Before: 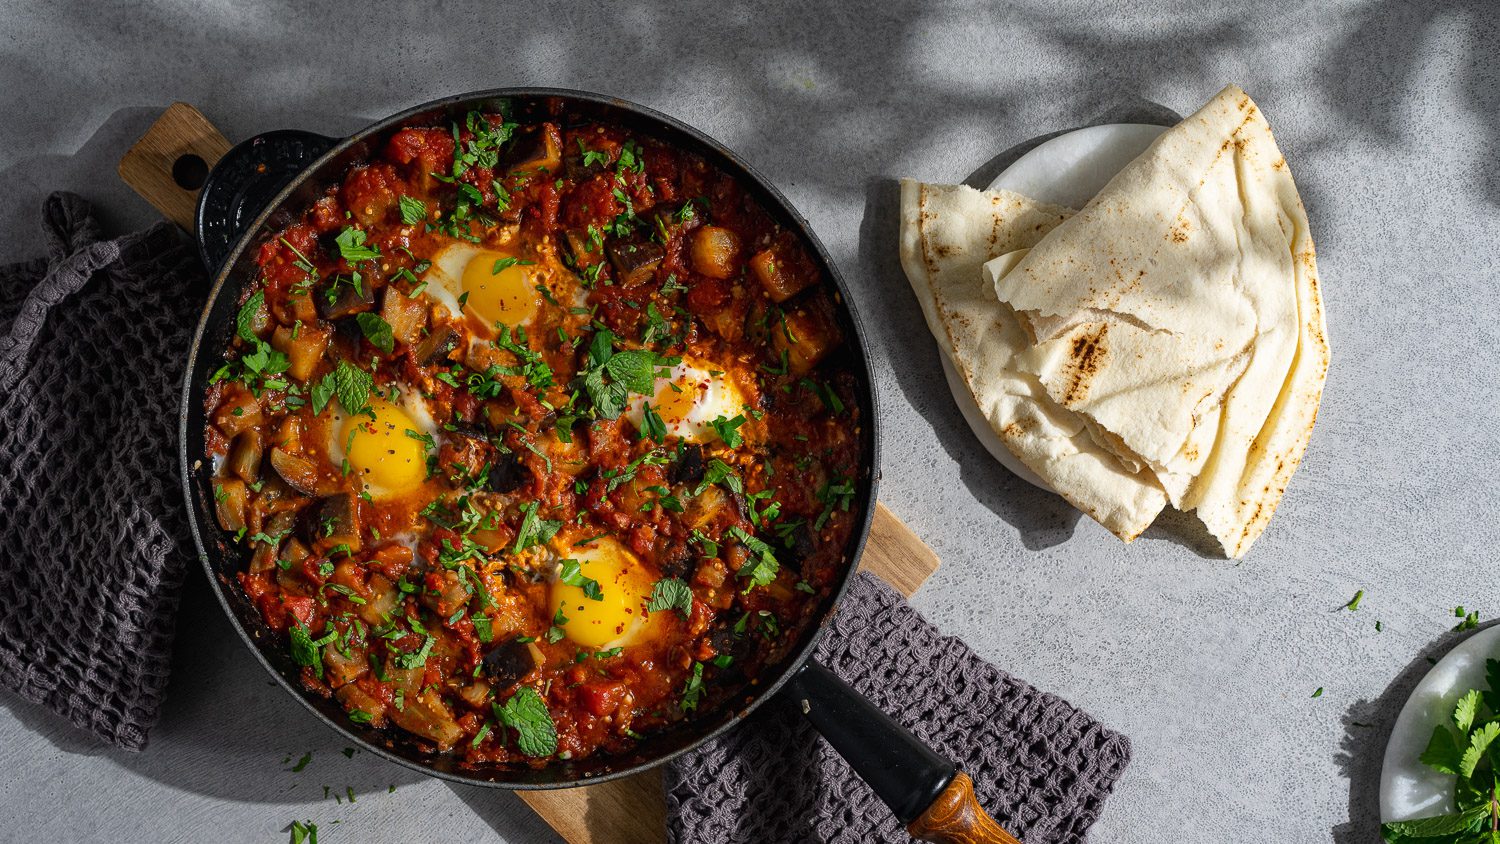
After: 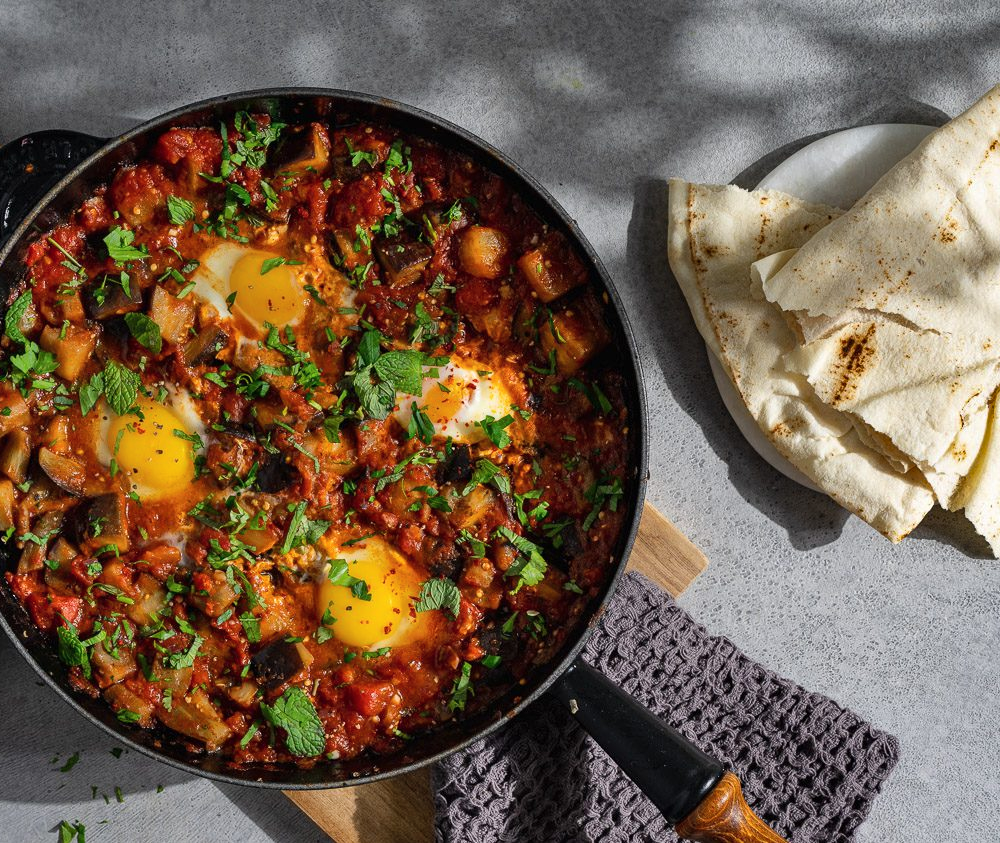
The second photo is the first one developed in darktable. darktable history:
crop and rotate: left 15.523%, right 17.751%
shadows and highlights: soften with gaussian
